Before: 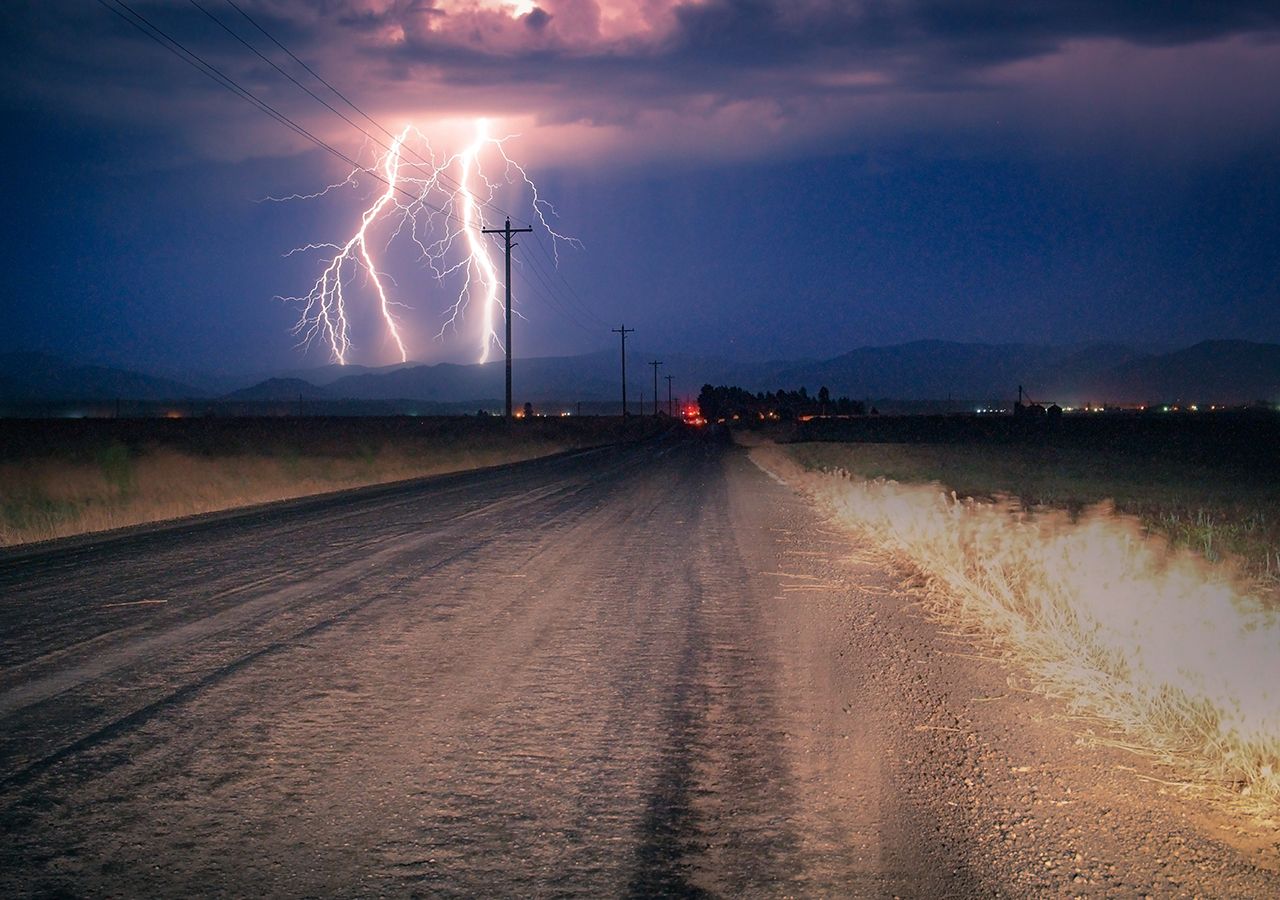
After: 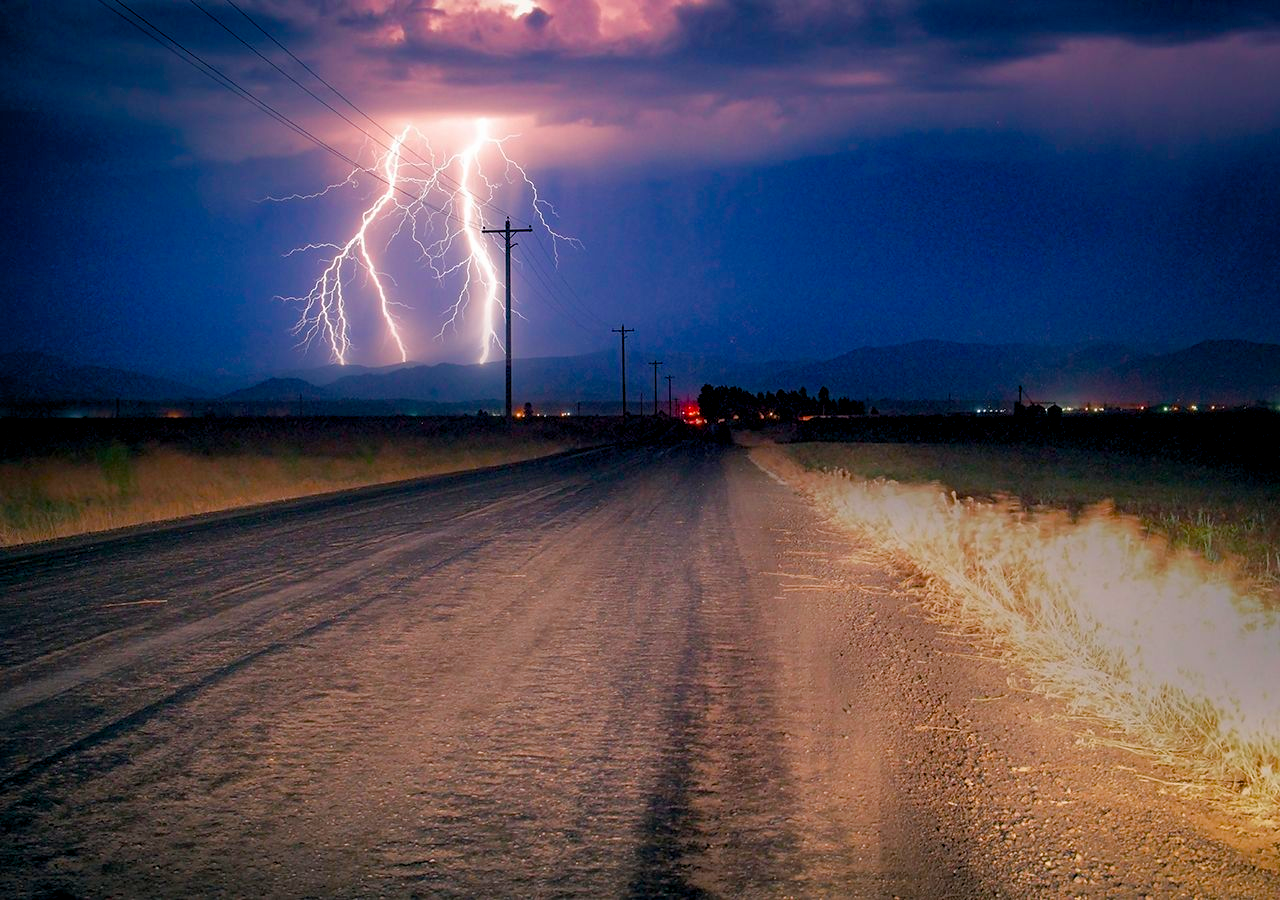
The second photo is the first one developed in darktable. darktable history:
color balance rgb: shadows lift › chroma 0.725%, shadows lift › hue 116.04°, global offset › luminance -0.475%, linear chroma grading › mid-tones 7.43%, perceptual saturation grading › global saturation 23.152%, perceptual saturation grading › highlights -24.218%, perceptual saturation grading › mid-tones 23.792%, perceptual saturation grading › shadows 40.799%
